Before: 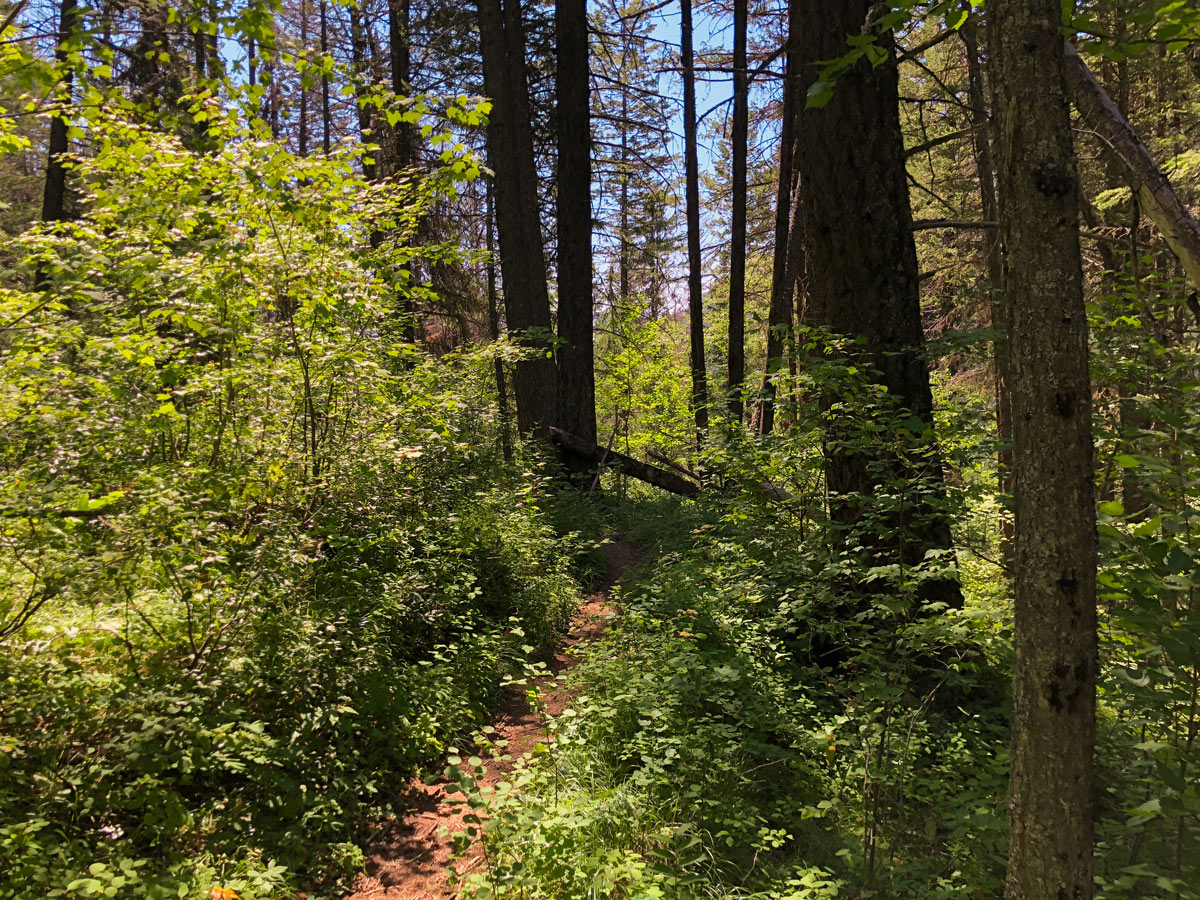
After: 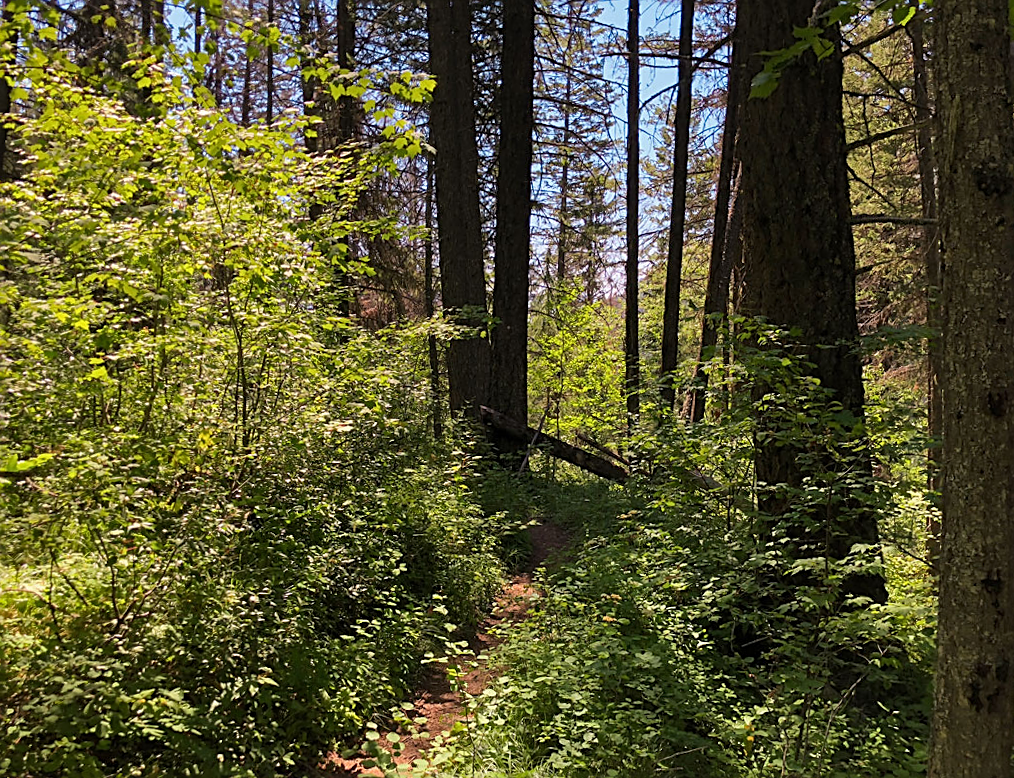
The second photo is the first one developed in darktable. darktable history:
crop and rotate: left 7.196%, top 4.574%, right 10.605%, bottom 13.178%
sharpen: on, module defaults
rotate and perspective: rotation 2.27°, automatic cropping off
